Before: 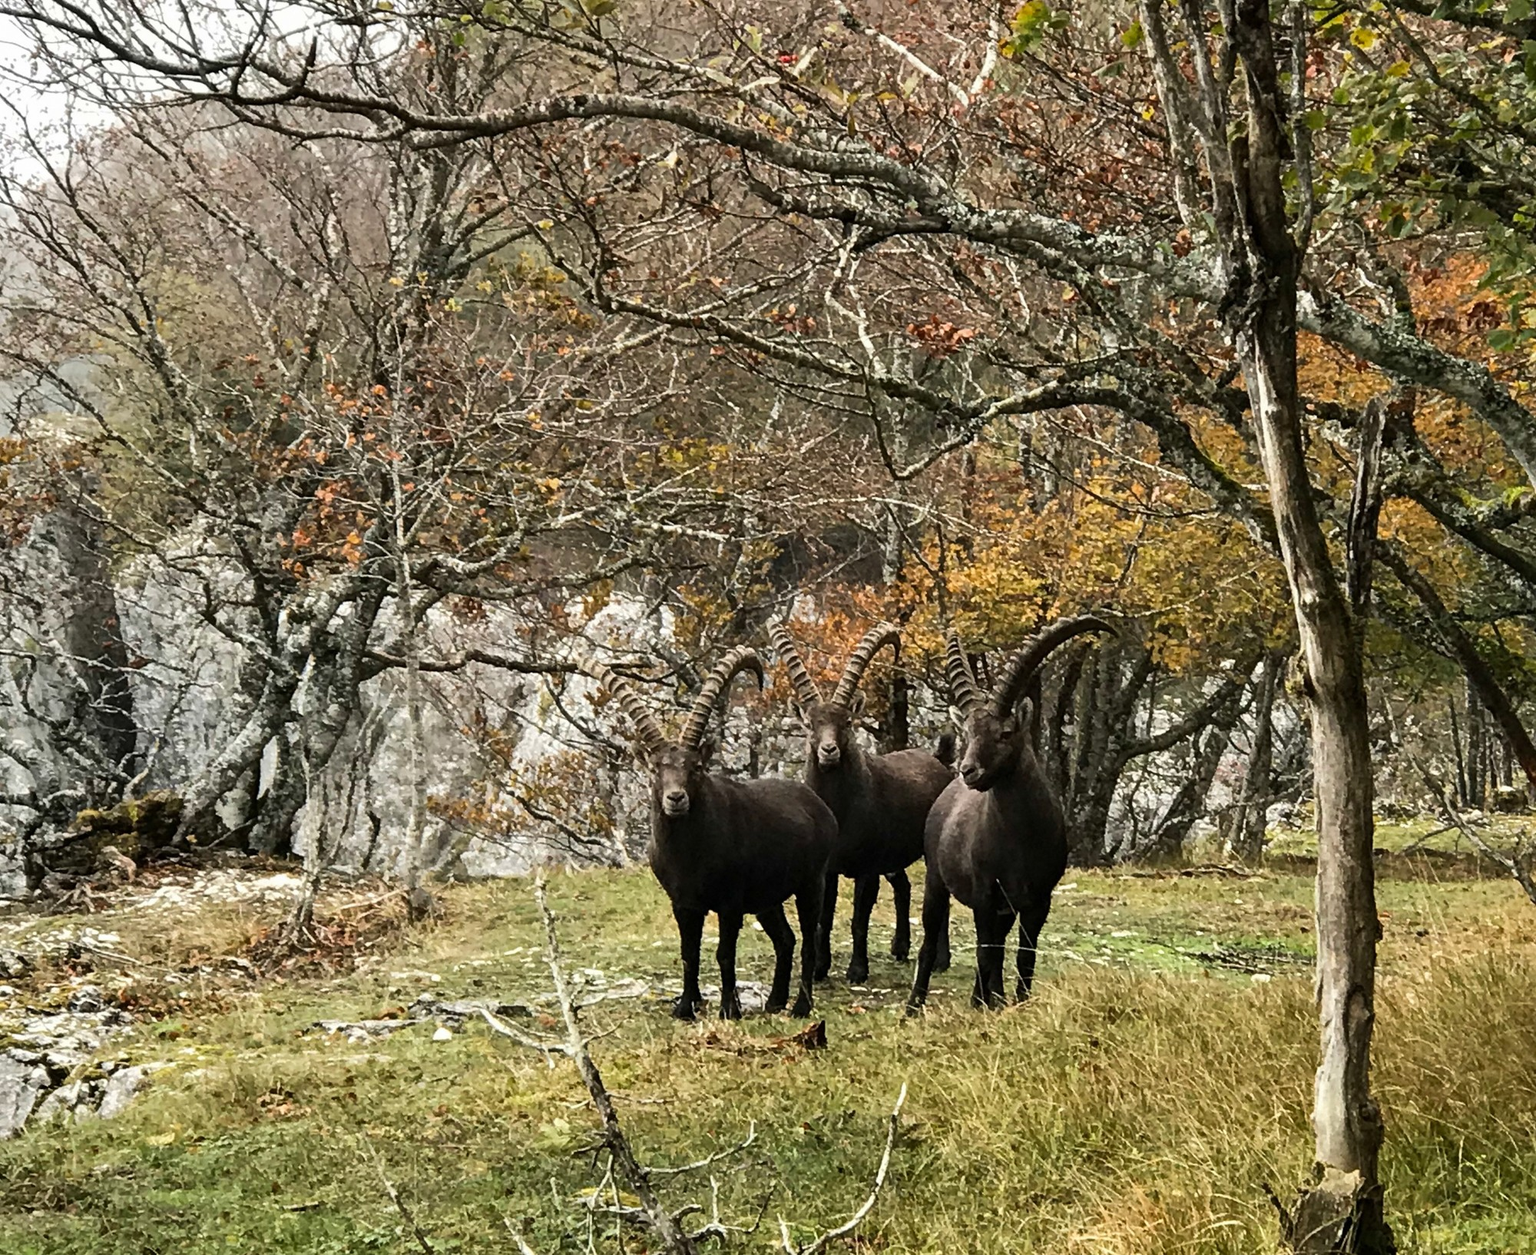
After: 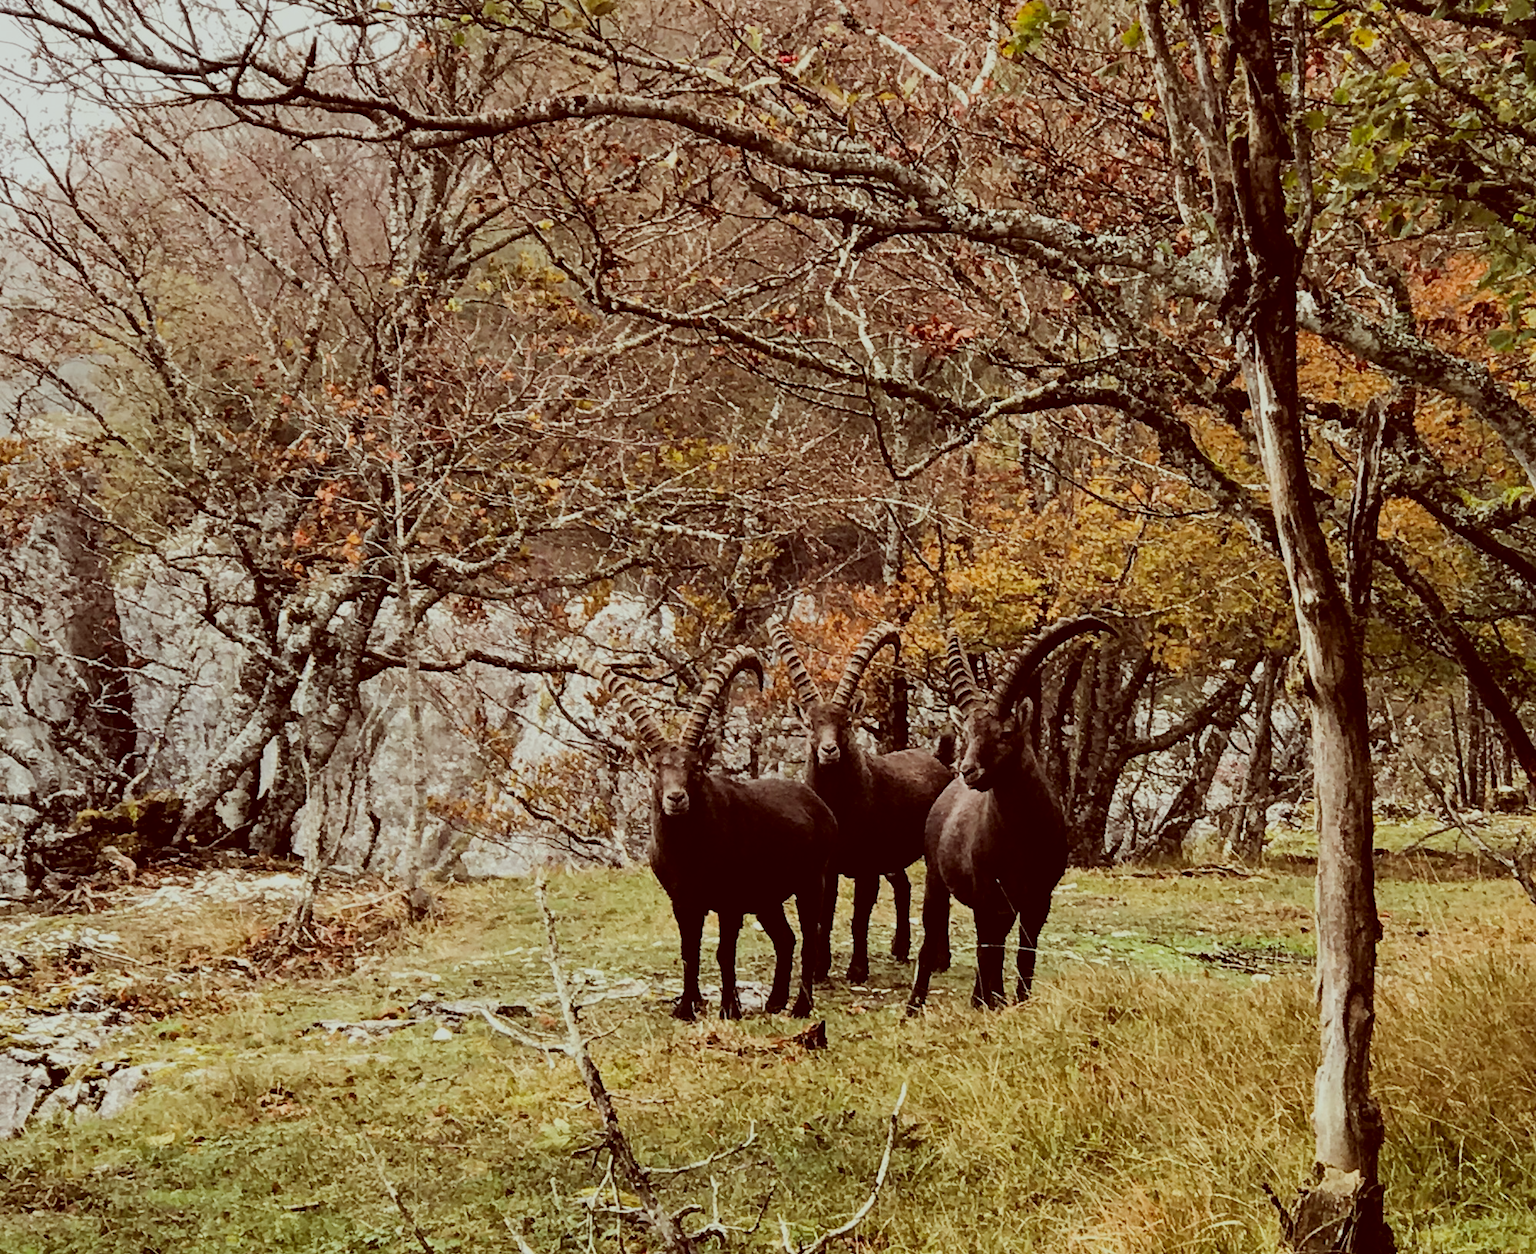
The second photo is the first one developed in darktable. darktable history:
color correction: highlights a* -7.09, highlights b* -0.151, shadows a* 20.54, shadows b* 11.14
filmic rgb: black relative exposure -7.65 EV, white relative exposure 4.56 EV, hardness 3.61
